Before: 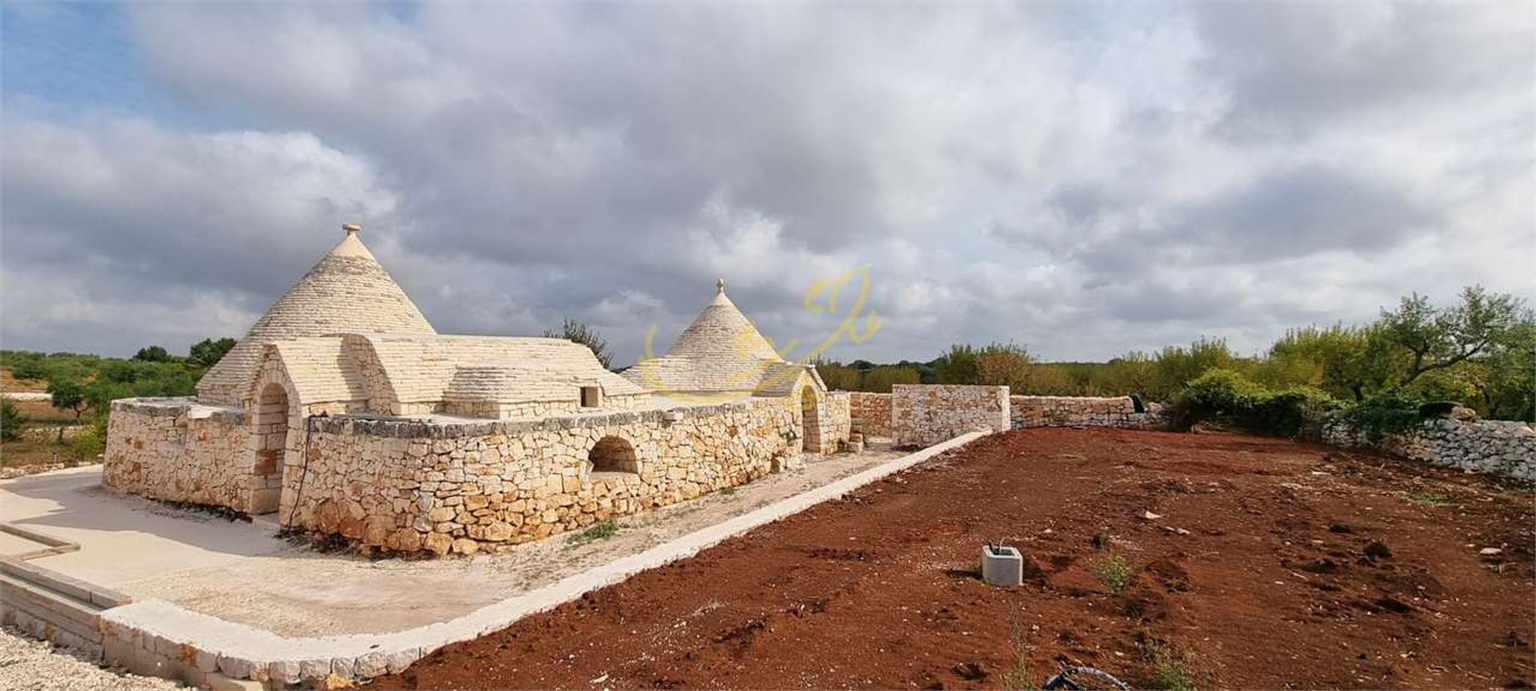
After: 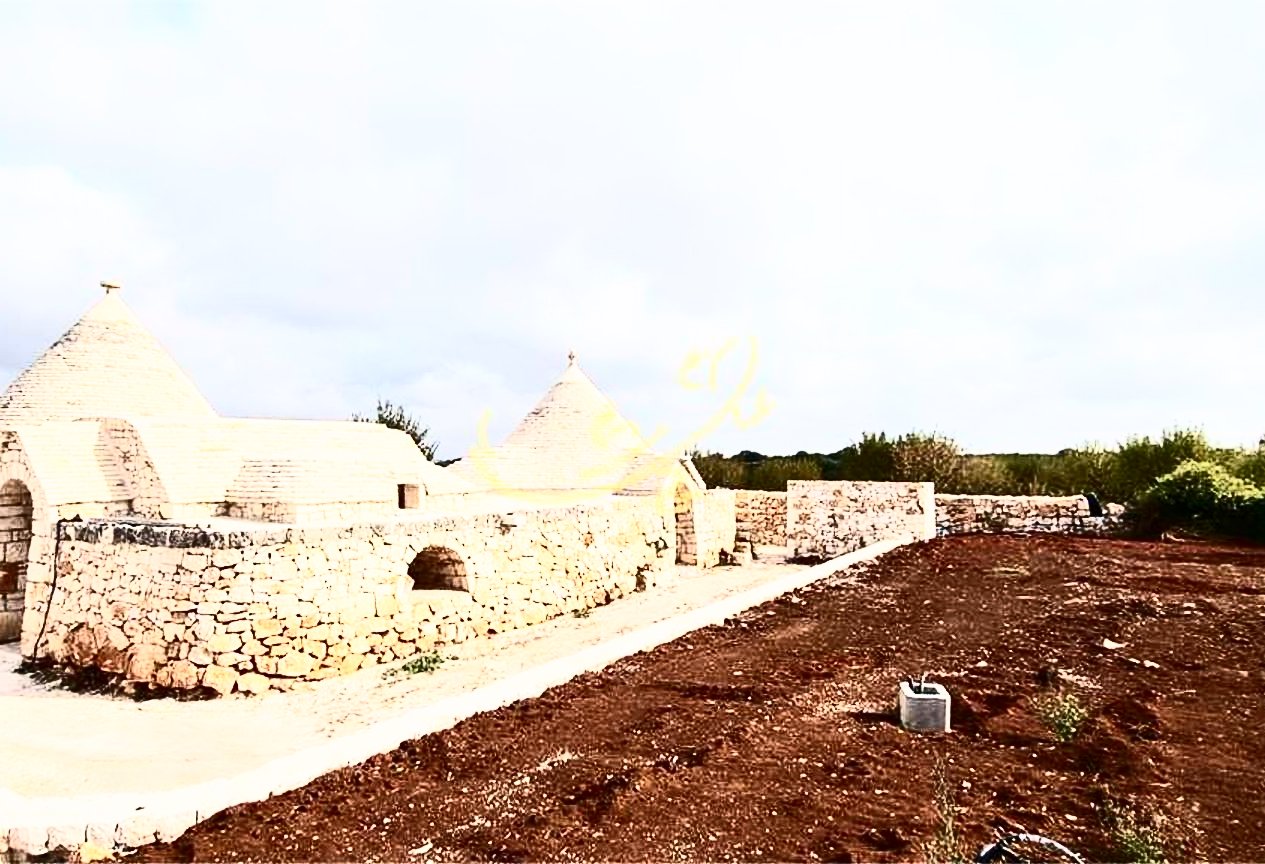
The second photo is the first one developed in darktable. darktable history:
base curve: curves: ch0 [(0, 0) (0.088, 0.125) (0.176, 0.251) (0.354, 0.501) (0.613, 0.749) (1, 0.877)], preserve colors none
crop: left 17.134%, right 16.967%
contrast brightness saturation: contrast 0.911, brightness 0.201
